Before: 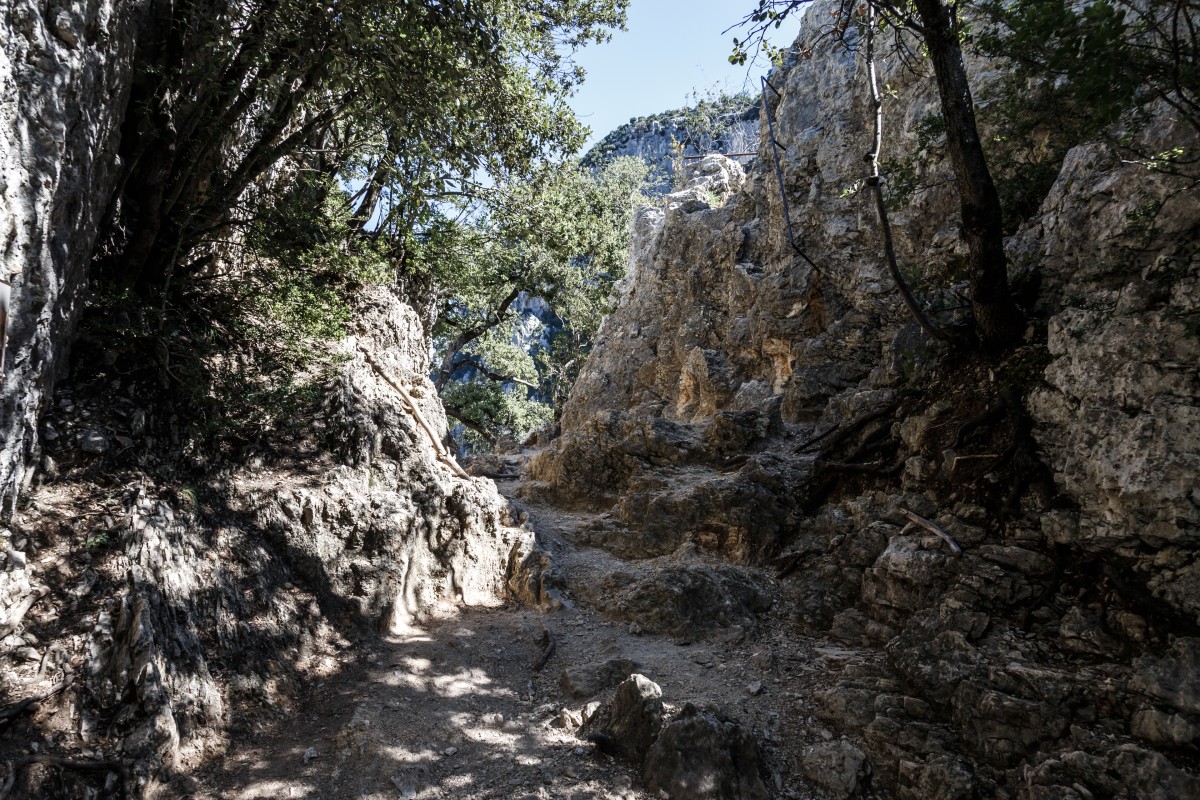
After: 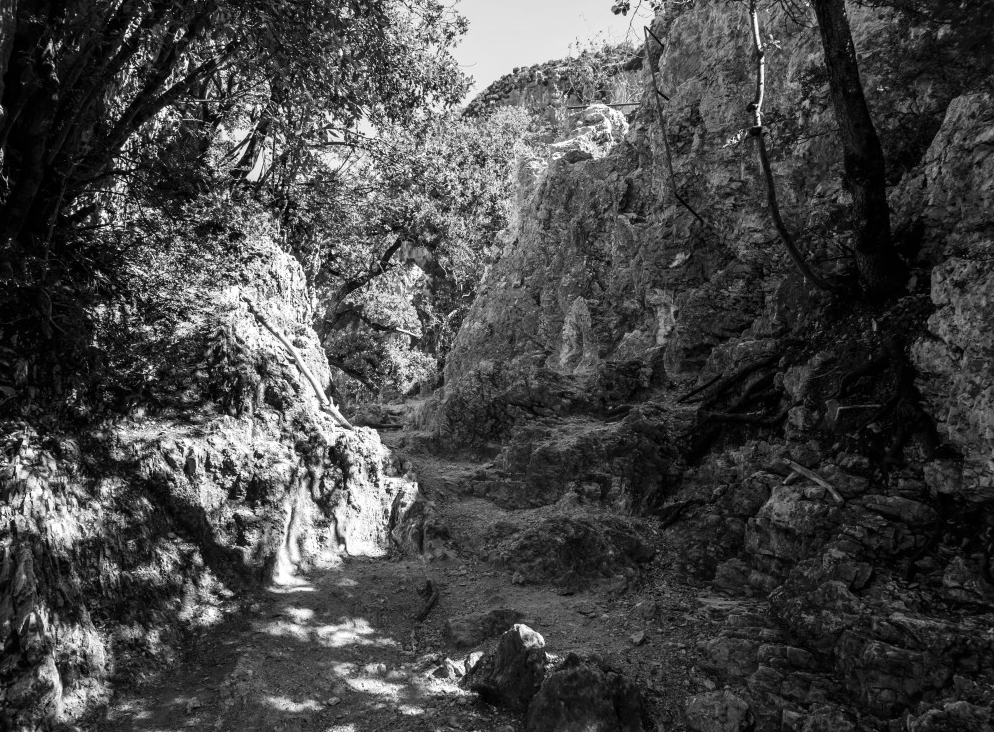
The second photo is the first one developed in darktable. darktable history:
crop: left 9.807%, top 6.259%, right 7.334%, bottom 2.177%
monochrome: size 1
